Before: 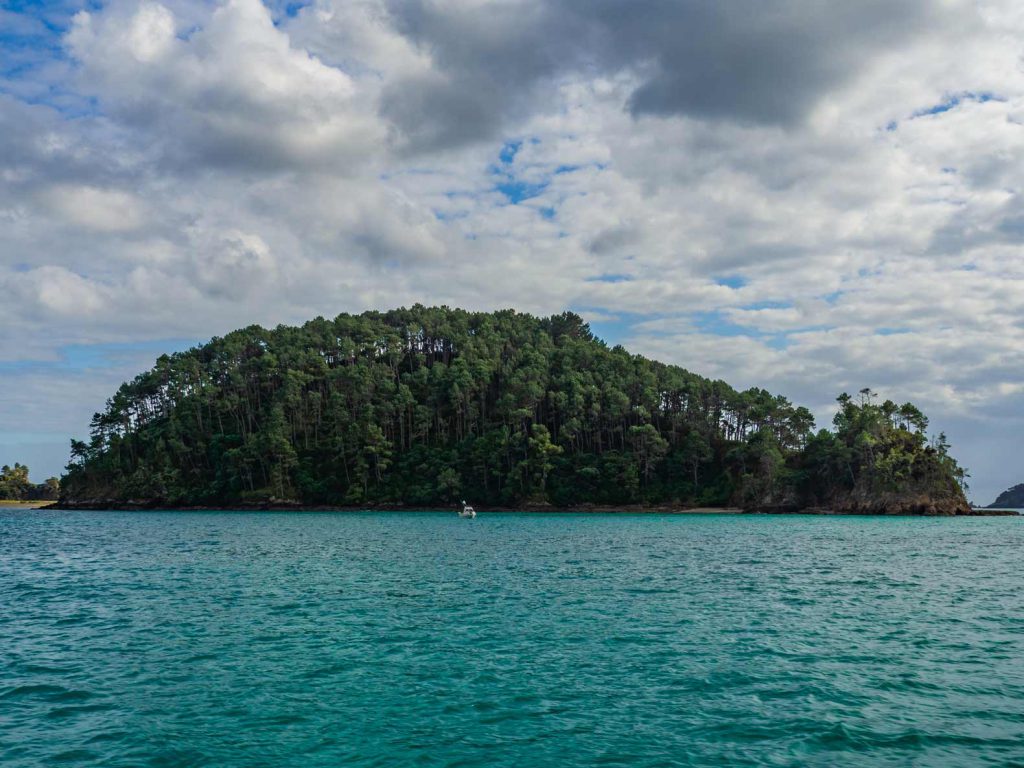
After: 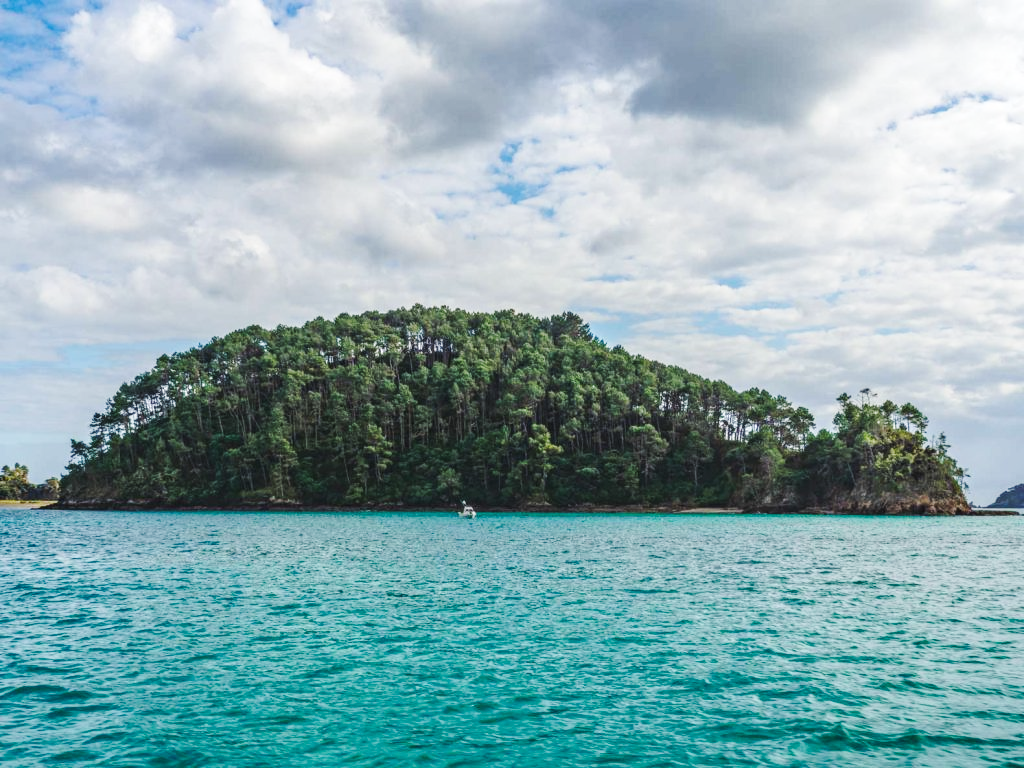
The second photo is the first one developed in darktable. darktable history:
base curve: curves: ch0 [(0, 0.007) (0.028, 0.063) (0.121, 0.311) (0.46, 0.743) (0.859, 0.957) (1, 1)], preserve colors none
local contrast: on, module defaults
color correction: highlights a* 0.003, highlights b* -0.283
